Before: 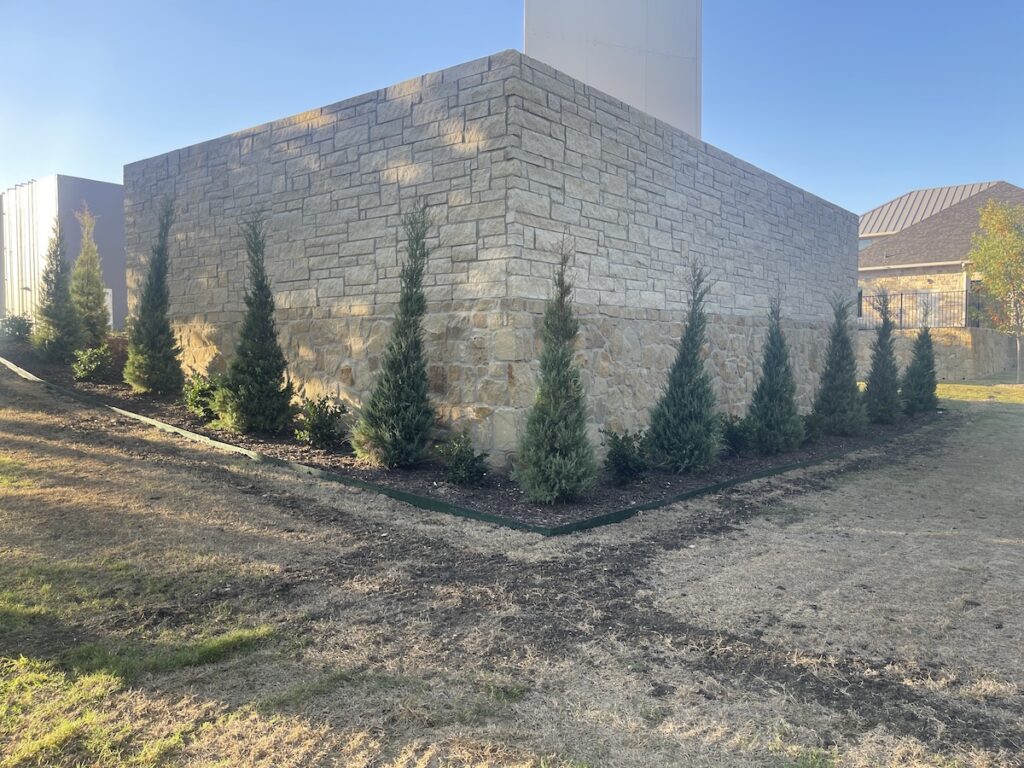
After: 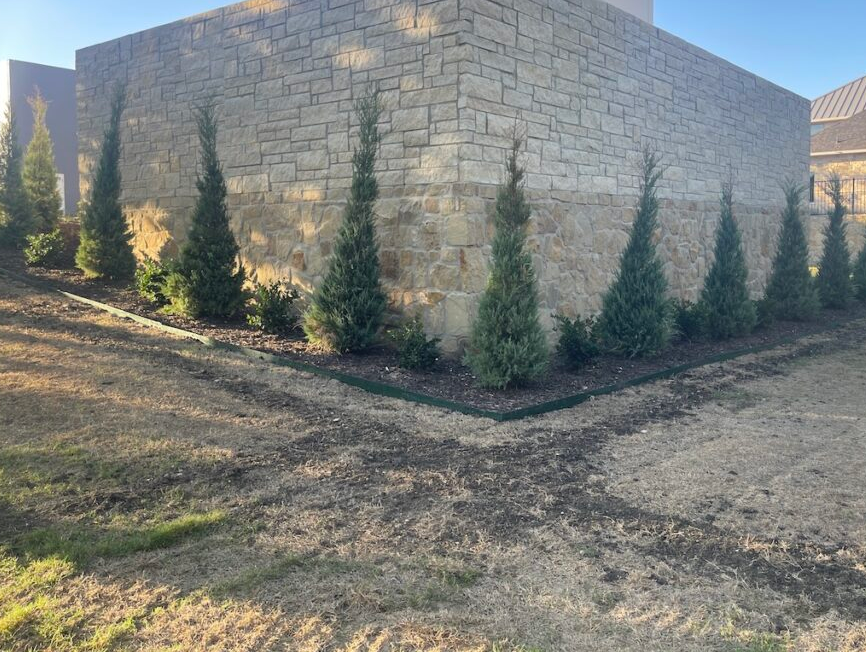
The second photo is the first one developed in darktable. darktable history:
crop and rotate: left 4.696%, top 15.017%, right 10.663%
